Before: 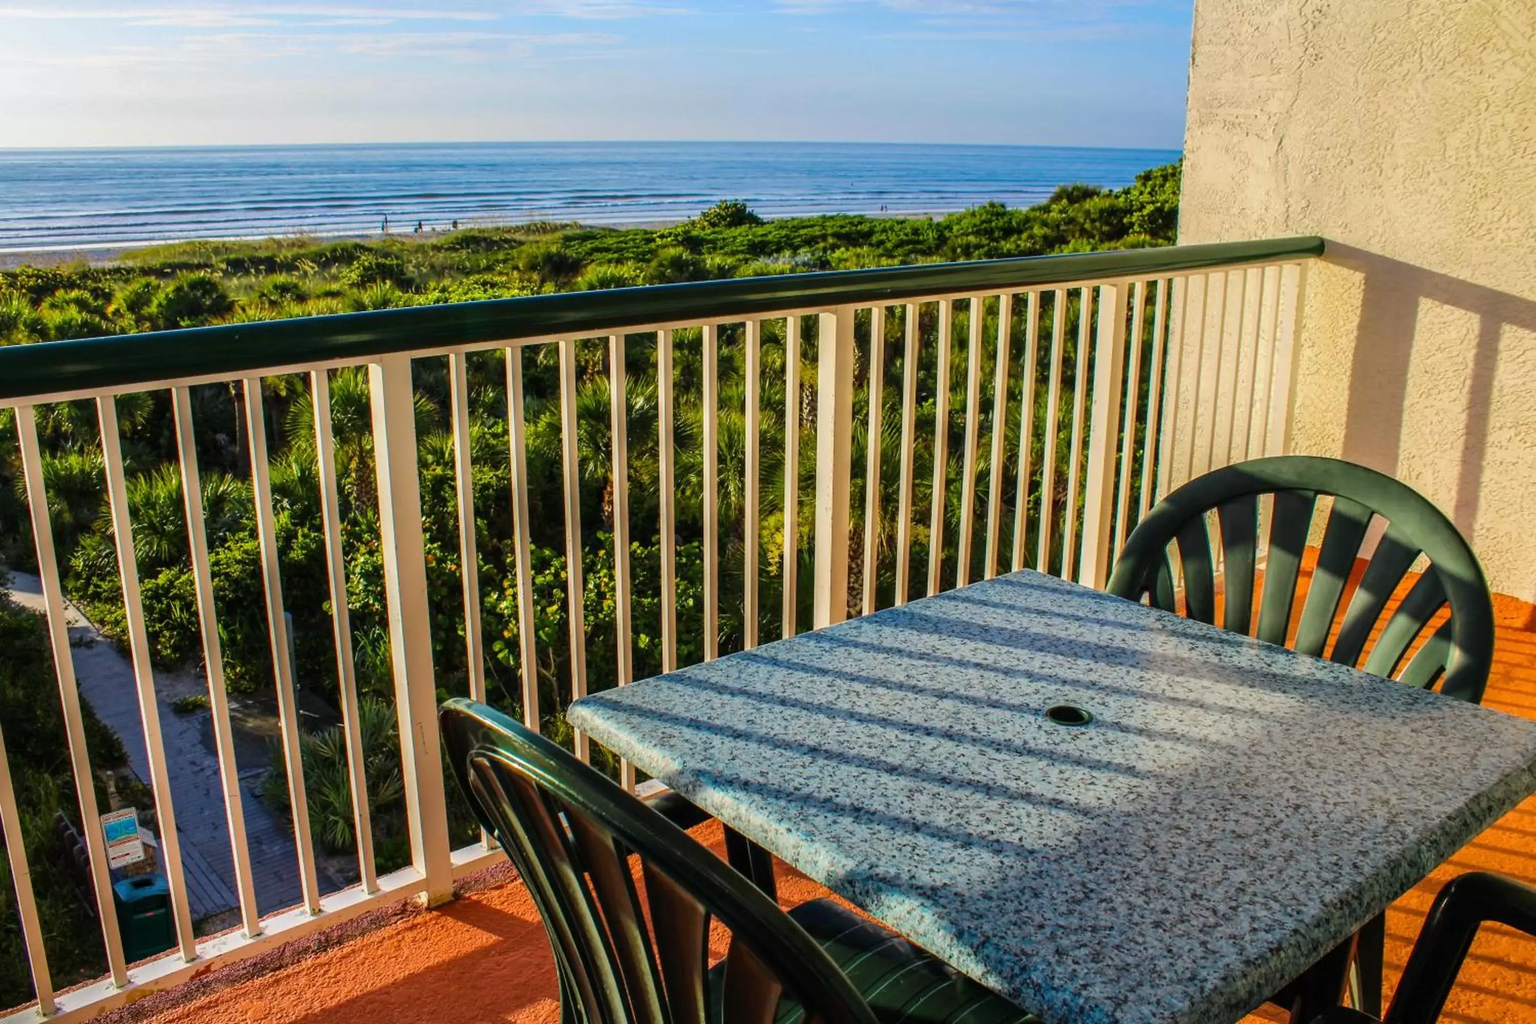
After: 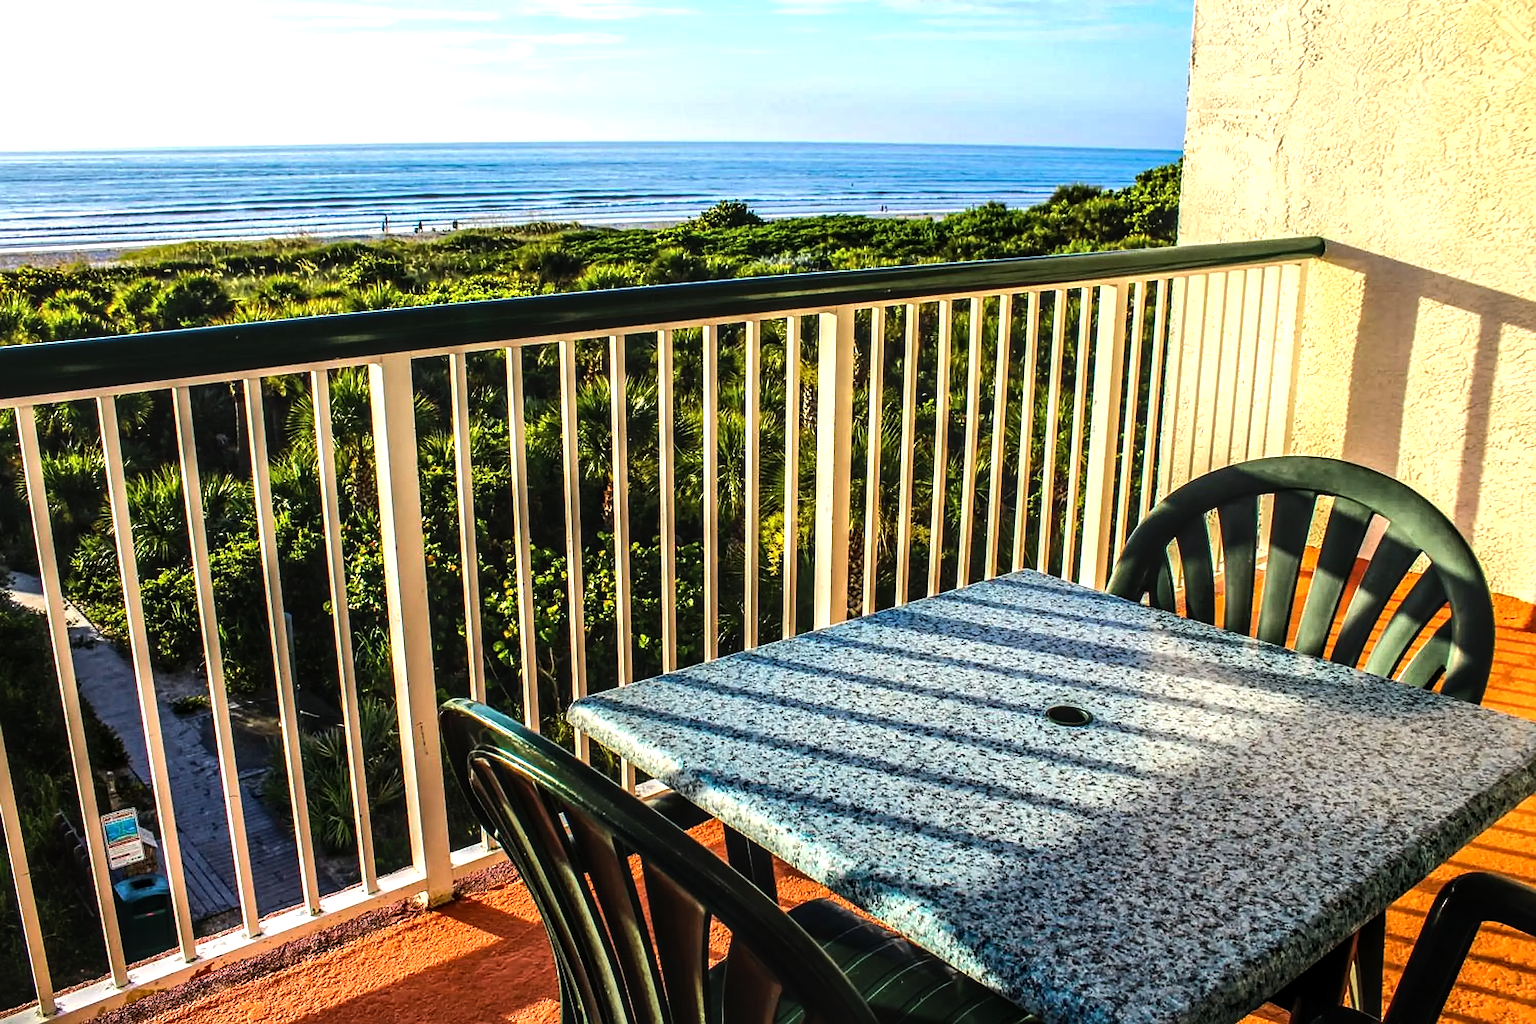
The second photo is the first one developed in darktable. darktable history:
sharpen: on, module defaults
local contrast: on, module defaults
tone equalizer: -8 EV -1.08 EV, -7 EV -1.01 EV, -6 EV -0.867 EV, -5 EV -0.578 EV, -3 EV 0.578 EV, -2 EV 0.867 EV, -1 EV 1.01 EV, +0 EV 1.08 EV, edges refinement/feathering 500, mask exposure compensation -1.57 EV, preserve details no
